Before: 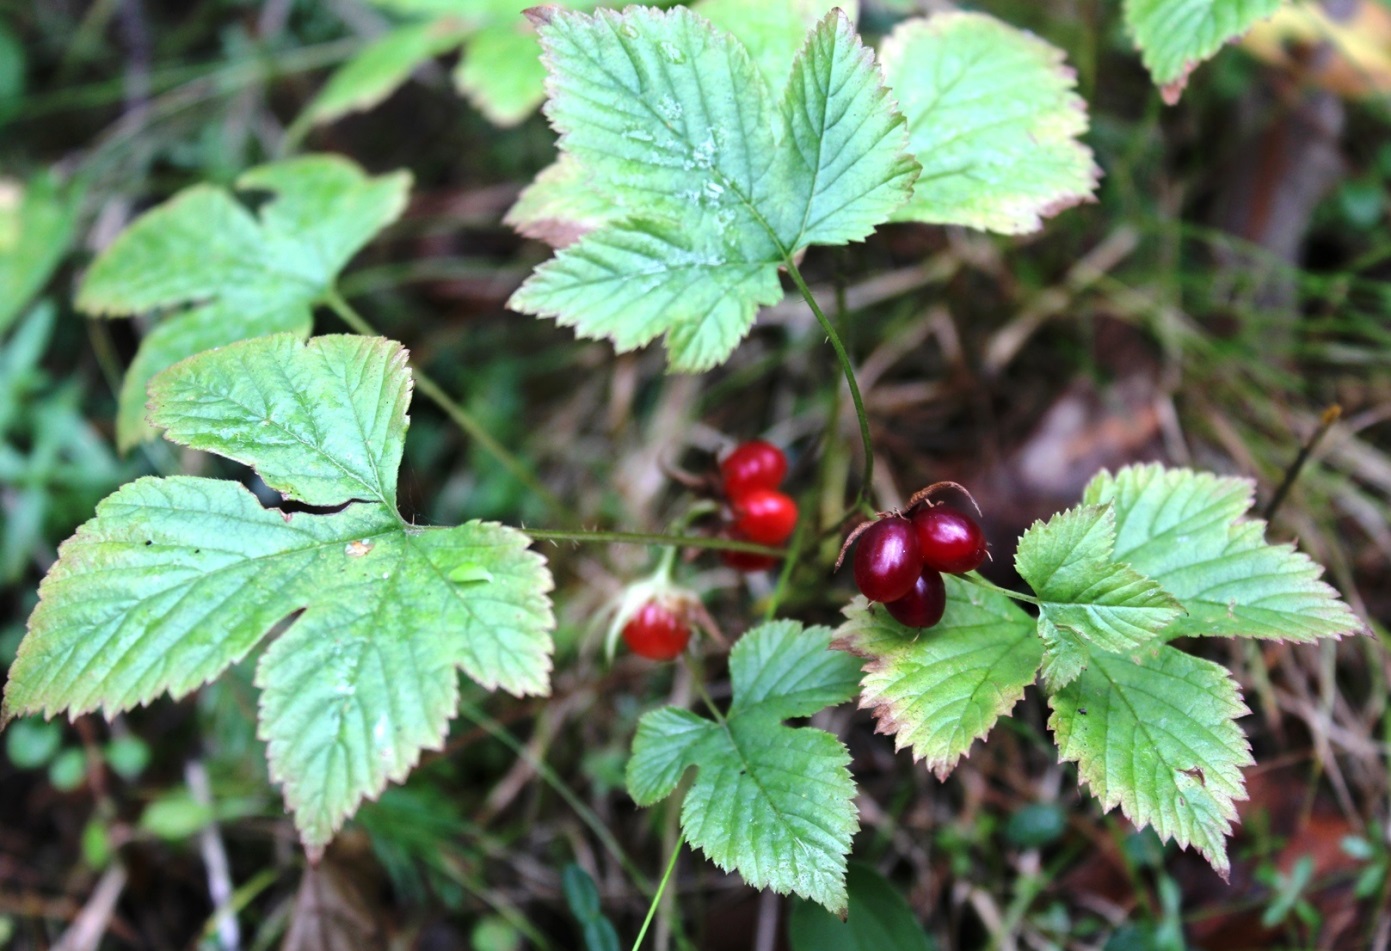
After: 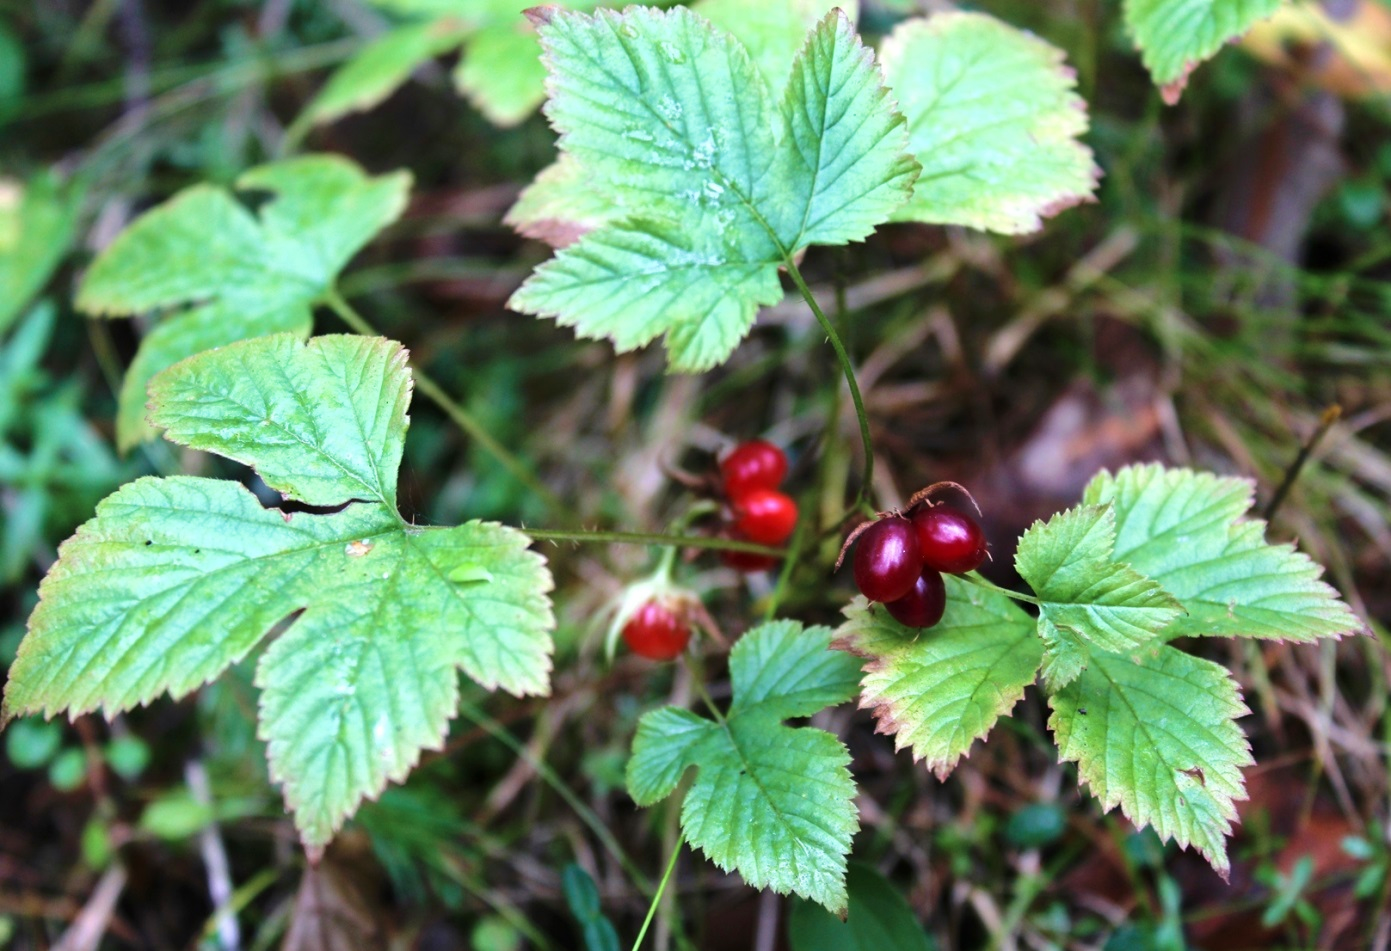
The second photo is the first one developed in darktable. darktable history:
base curve: curves: ch0 [(0, 0) (0.989, 0.992)], preserve colors none
velvia: on, module defaults
